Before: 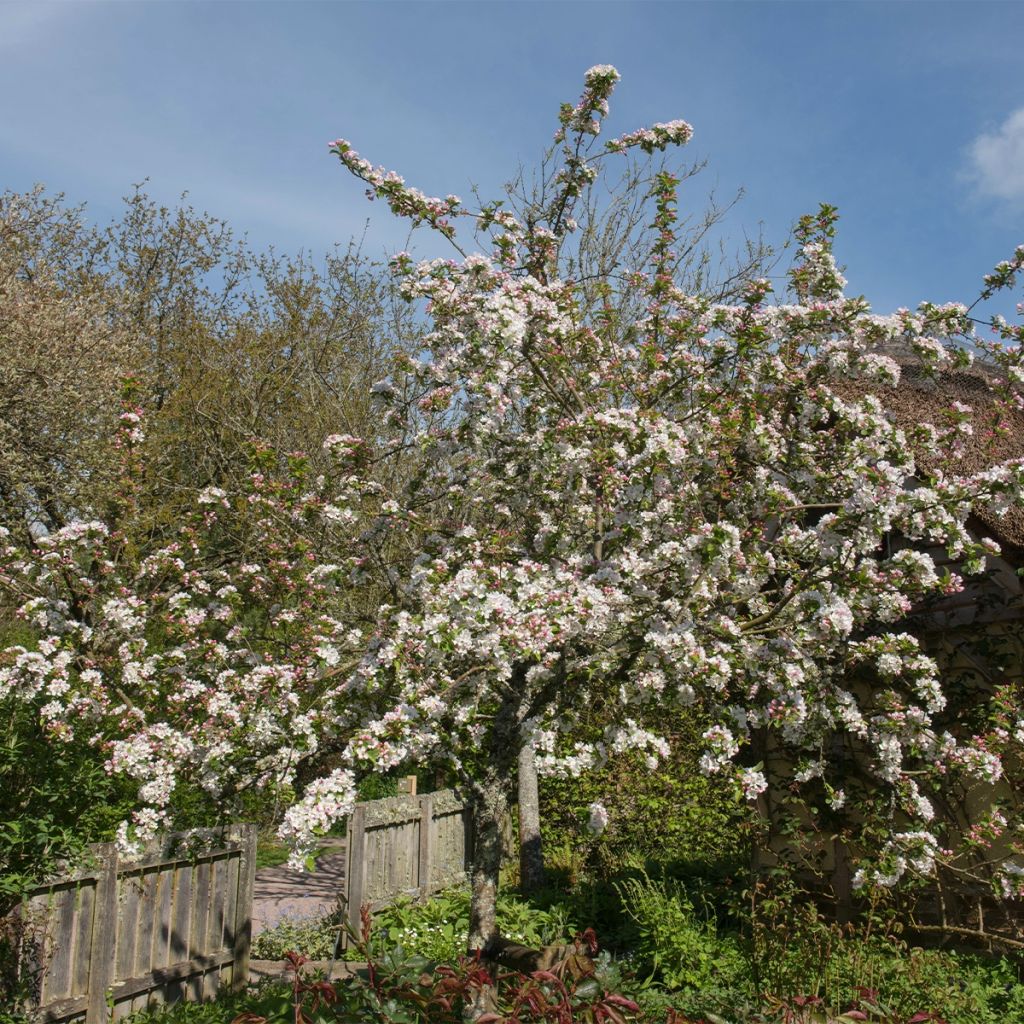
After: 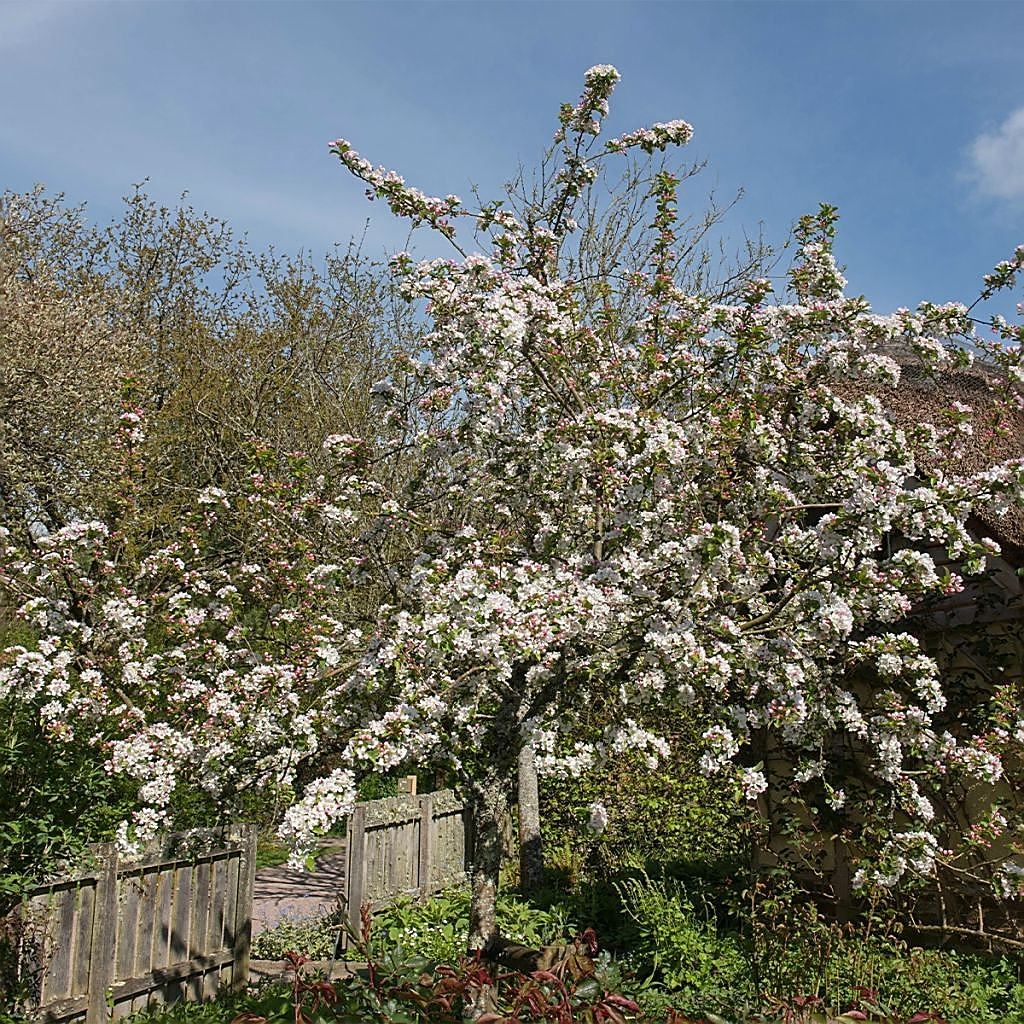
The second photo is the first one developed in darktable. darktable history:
sharpen: radius 1.394, amount 1.244, threshold 0.66
